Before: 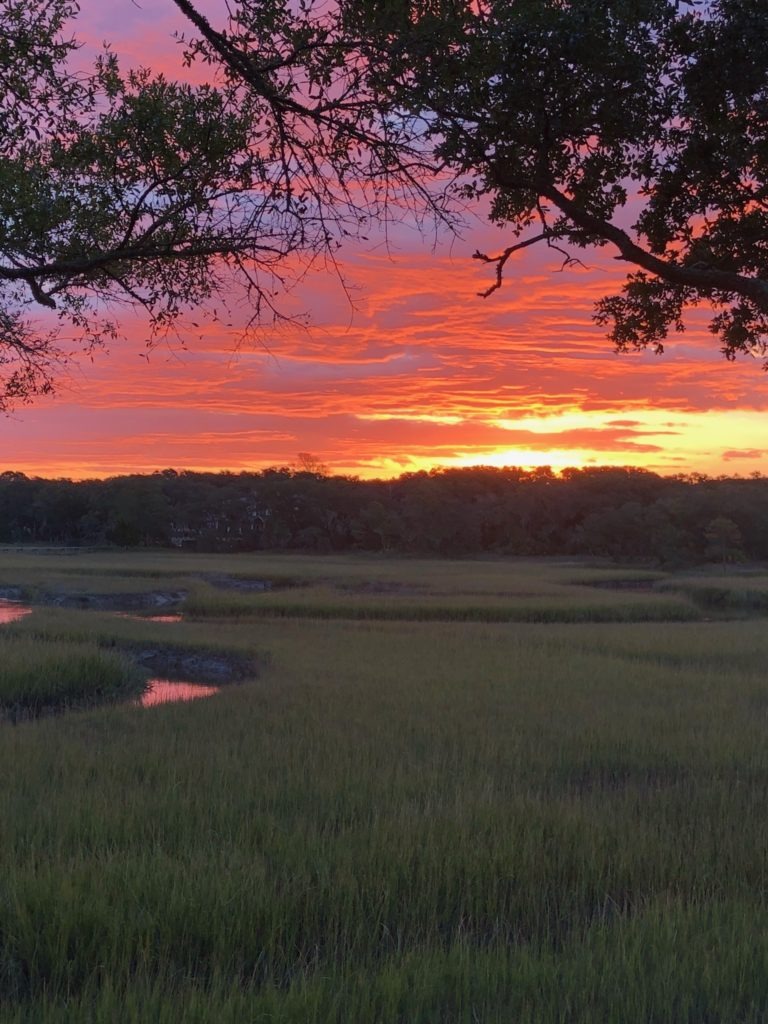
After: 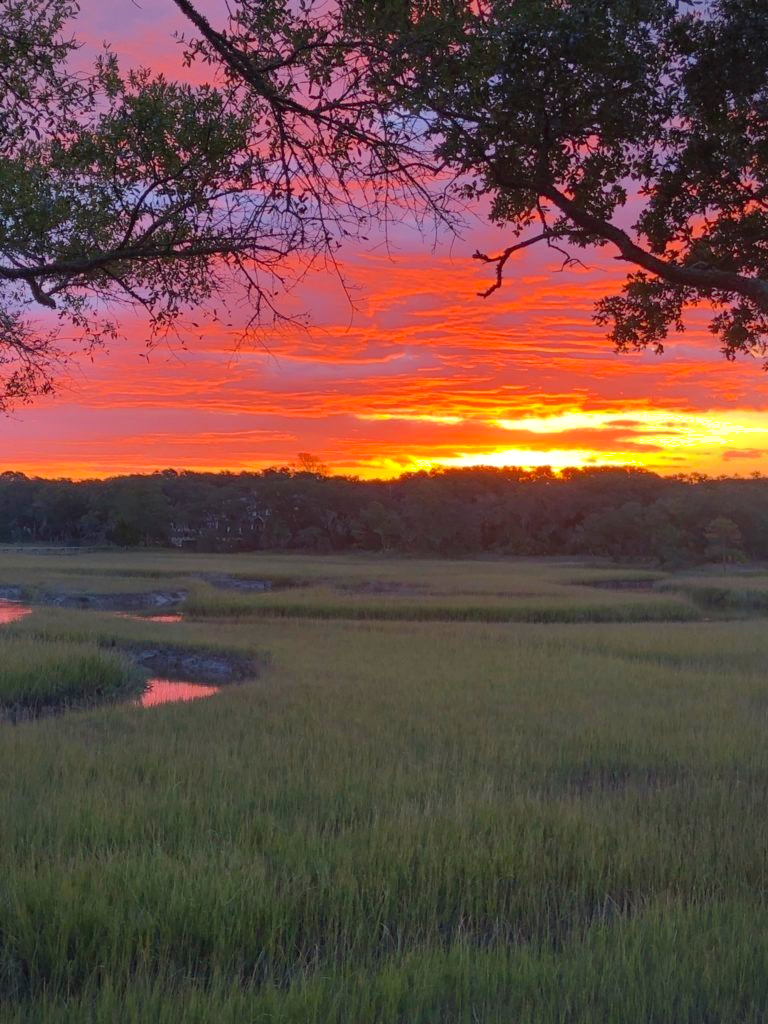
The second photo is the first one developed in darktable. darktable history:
vignetting: fall-off radius 93.87%
shadows and highlights: on, module defaults
color balance: output saturation 120%
levels: levels [0, 0.476, 0.951]
